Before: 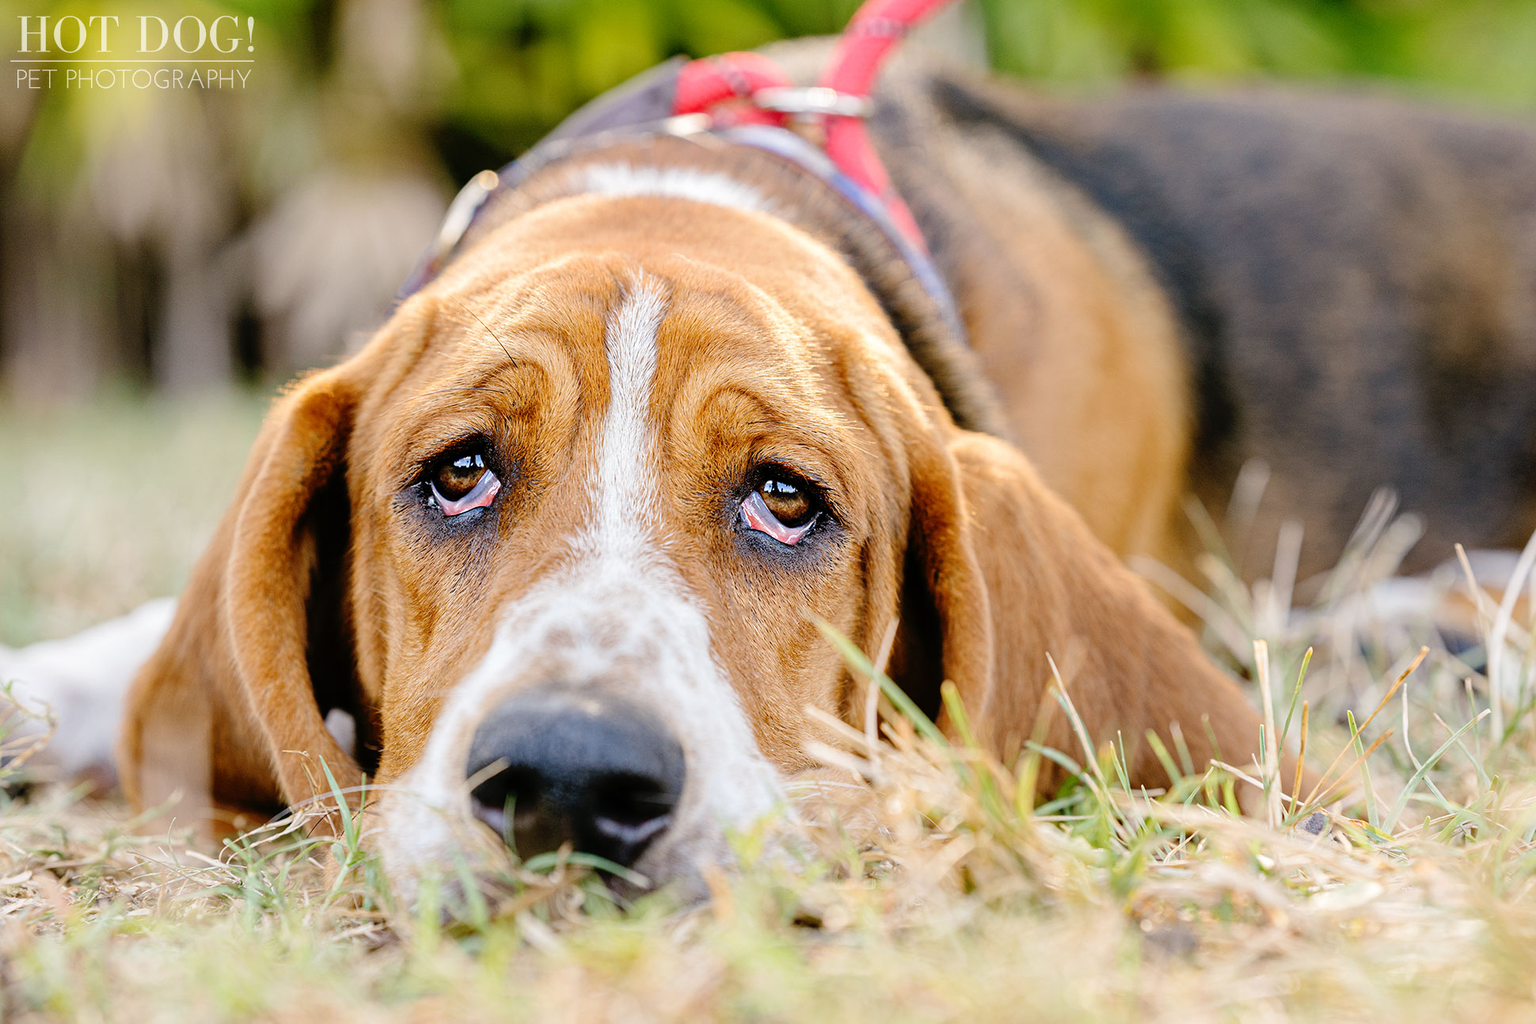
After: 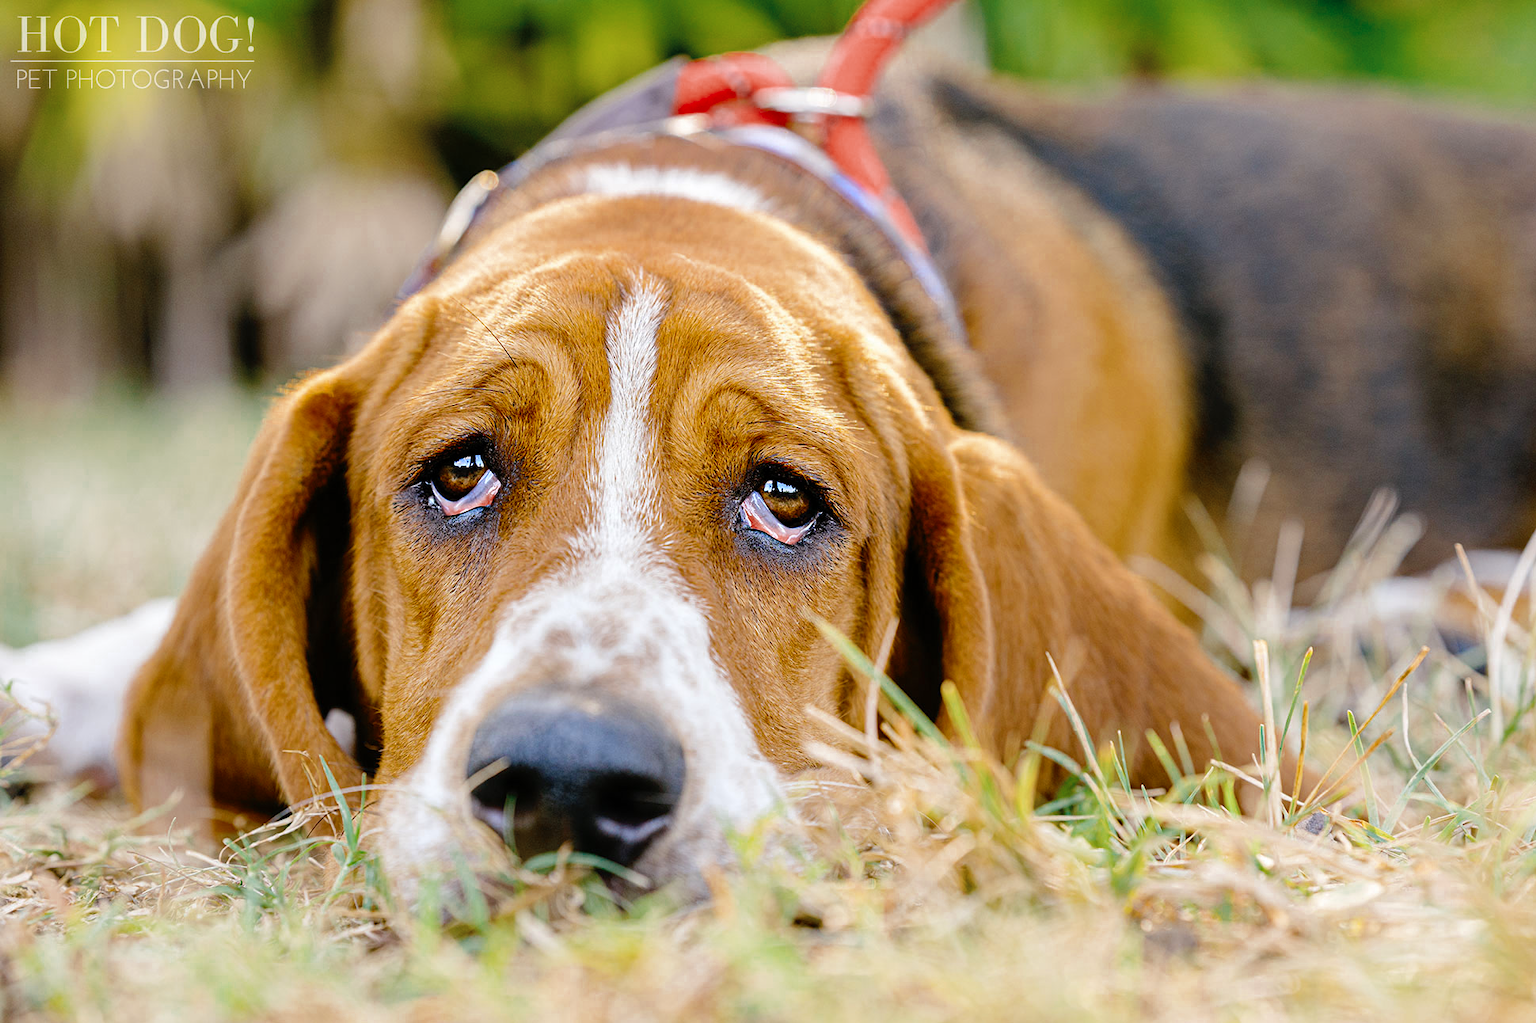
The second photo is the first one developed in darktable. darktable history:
color zones: curves: ch0 [(0, 0.5) (0.125, 0.4) (0.25, 0.5) (0.375, 0.4) (0.5, 0.4) (0.625, 0.6) (0.75, 0.6) (0.875, 0.5)]; ch1 [(0, 0.35) (0.125, 0.45) (0.25, 0.35) (0.375, 0.35) (0.5, 0.35) (0.625, 0.35) (0.75, 0.45) (0.875, 0.35)]; ch2 [(0, 0.6) (0.125, 0.5) (0.25, 0.5) (0.375, 0.6) (0.5, 0.6) (0.625, 0.5) (0.75, 0.5) (0.875, 0.5)]
color balance rgb: linear chroma grading › global chroma 15%, perceptual saturation grading › global saturation 30%
